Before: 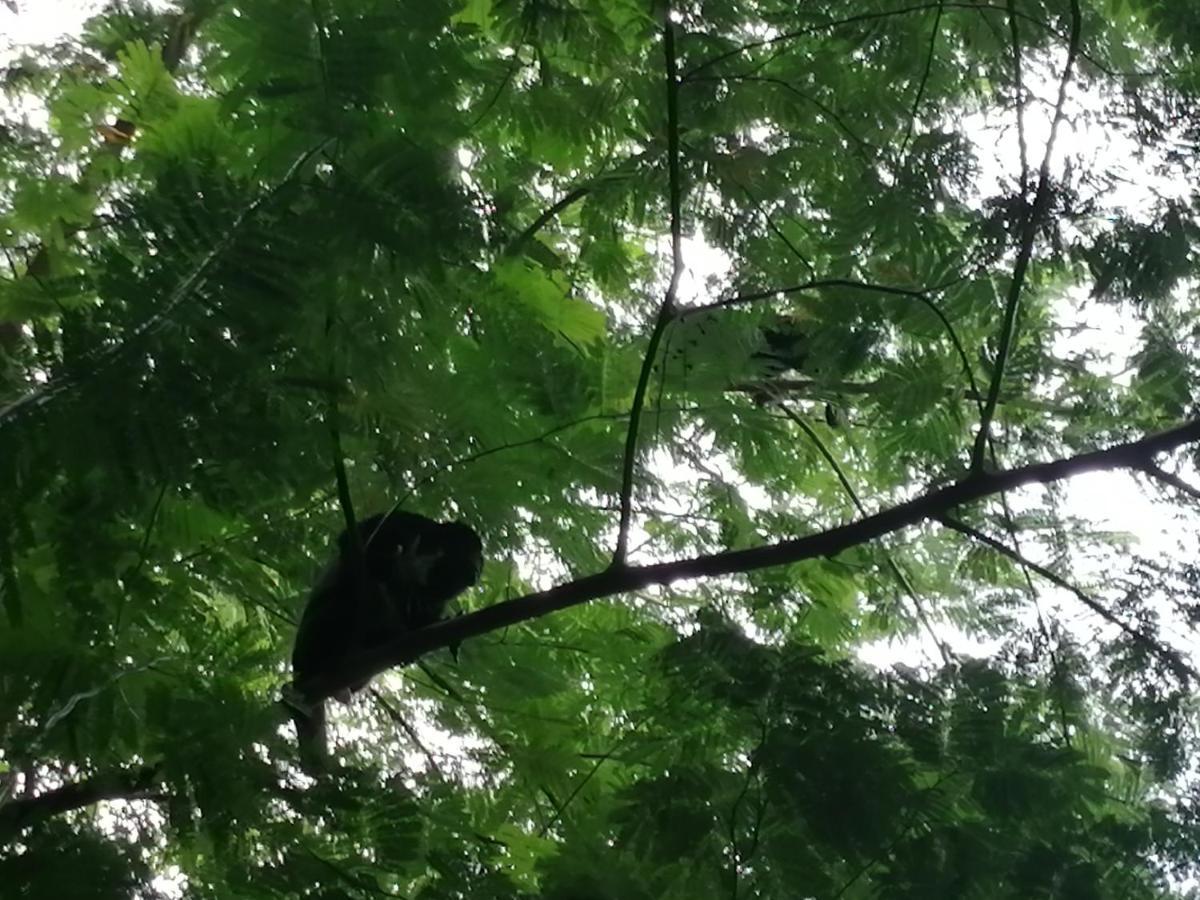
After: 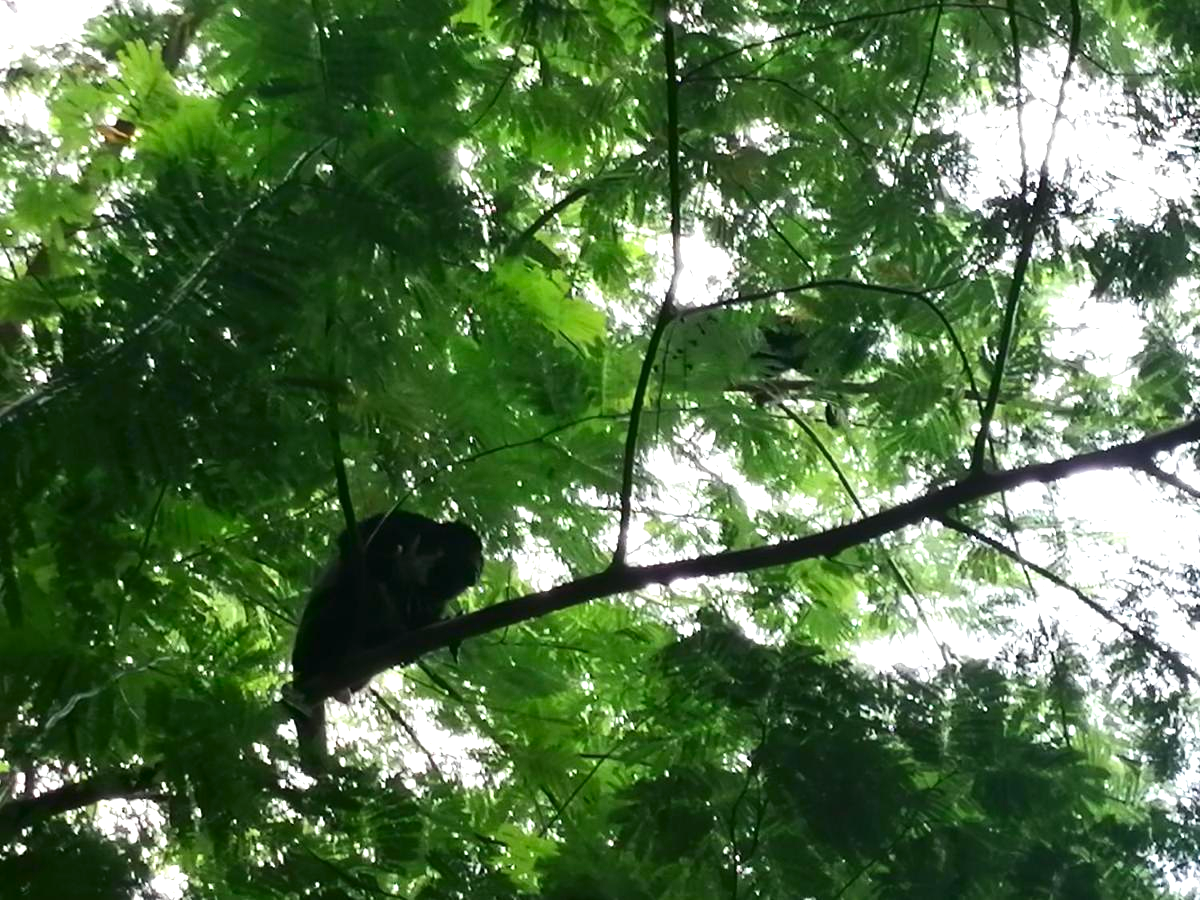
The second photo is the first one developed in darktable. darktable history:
exposure: black level correction 0, exposure 0.951 EV, compensate highlight preservation false
contrast brightness saturation: contrast 0.153, brightness -0.015, saturation 0.104
